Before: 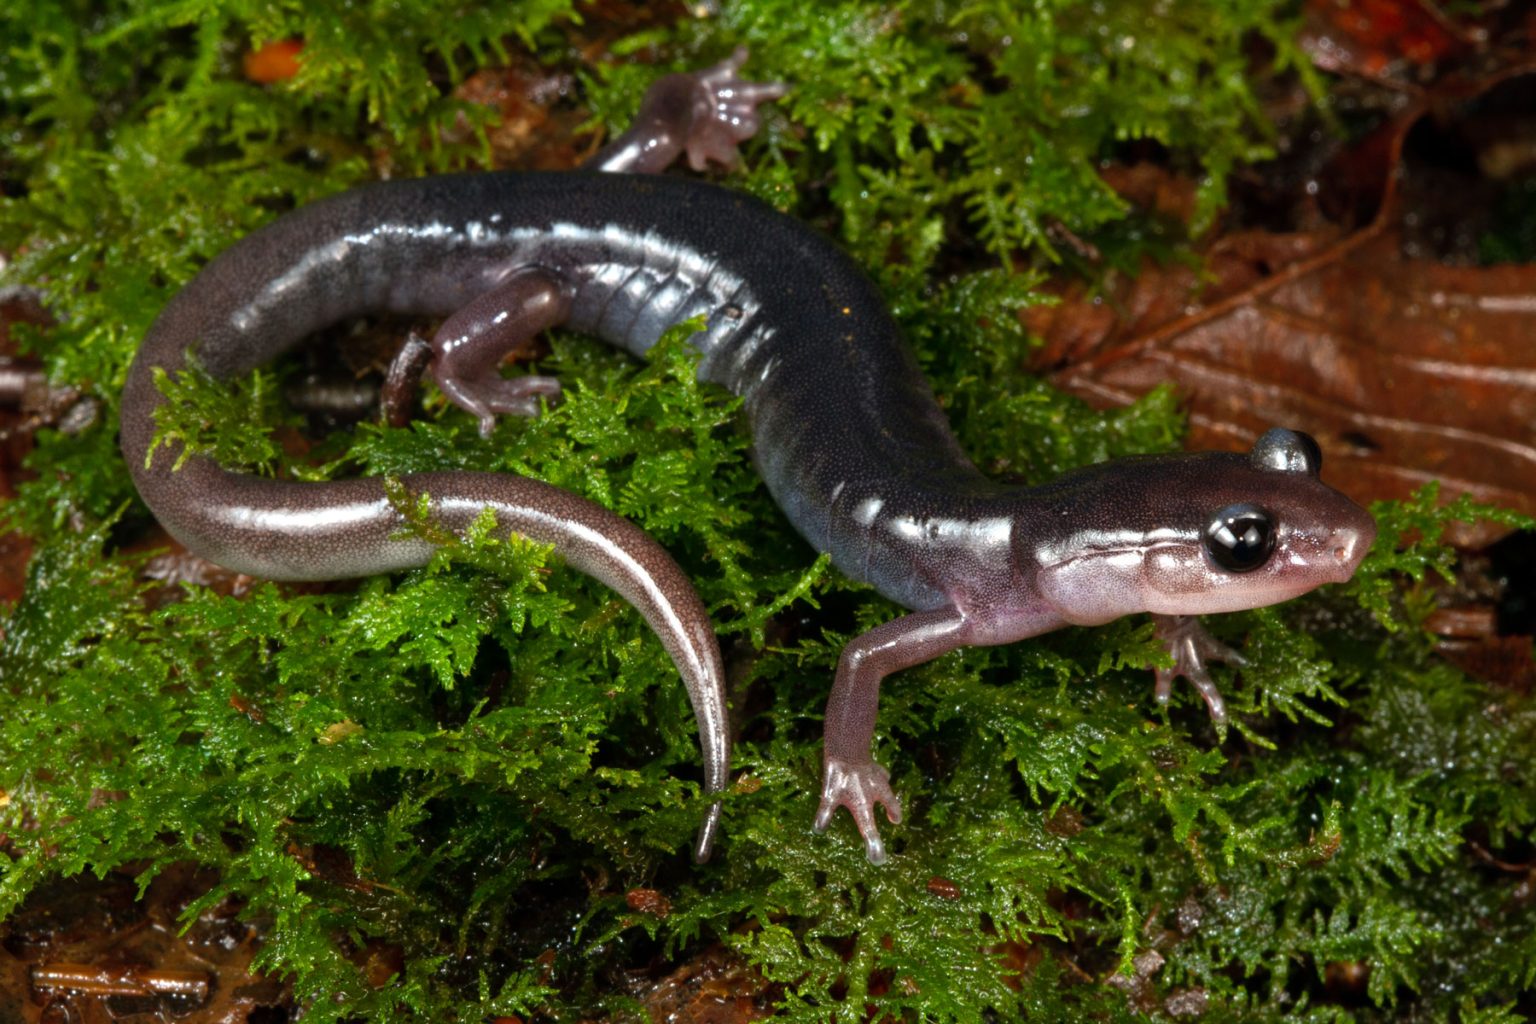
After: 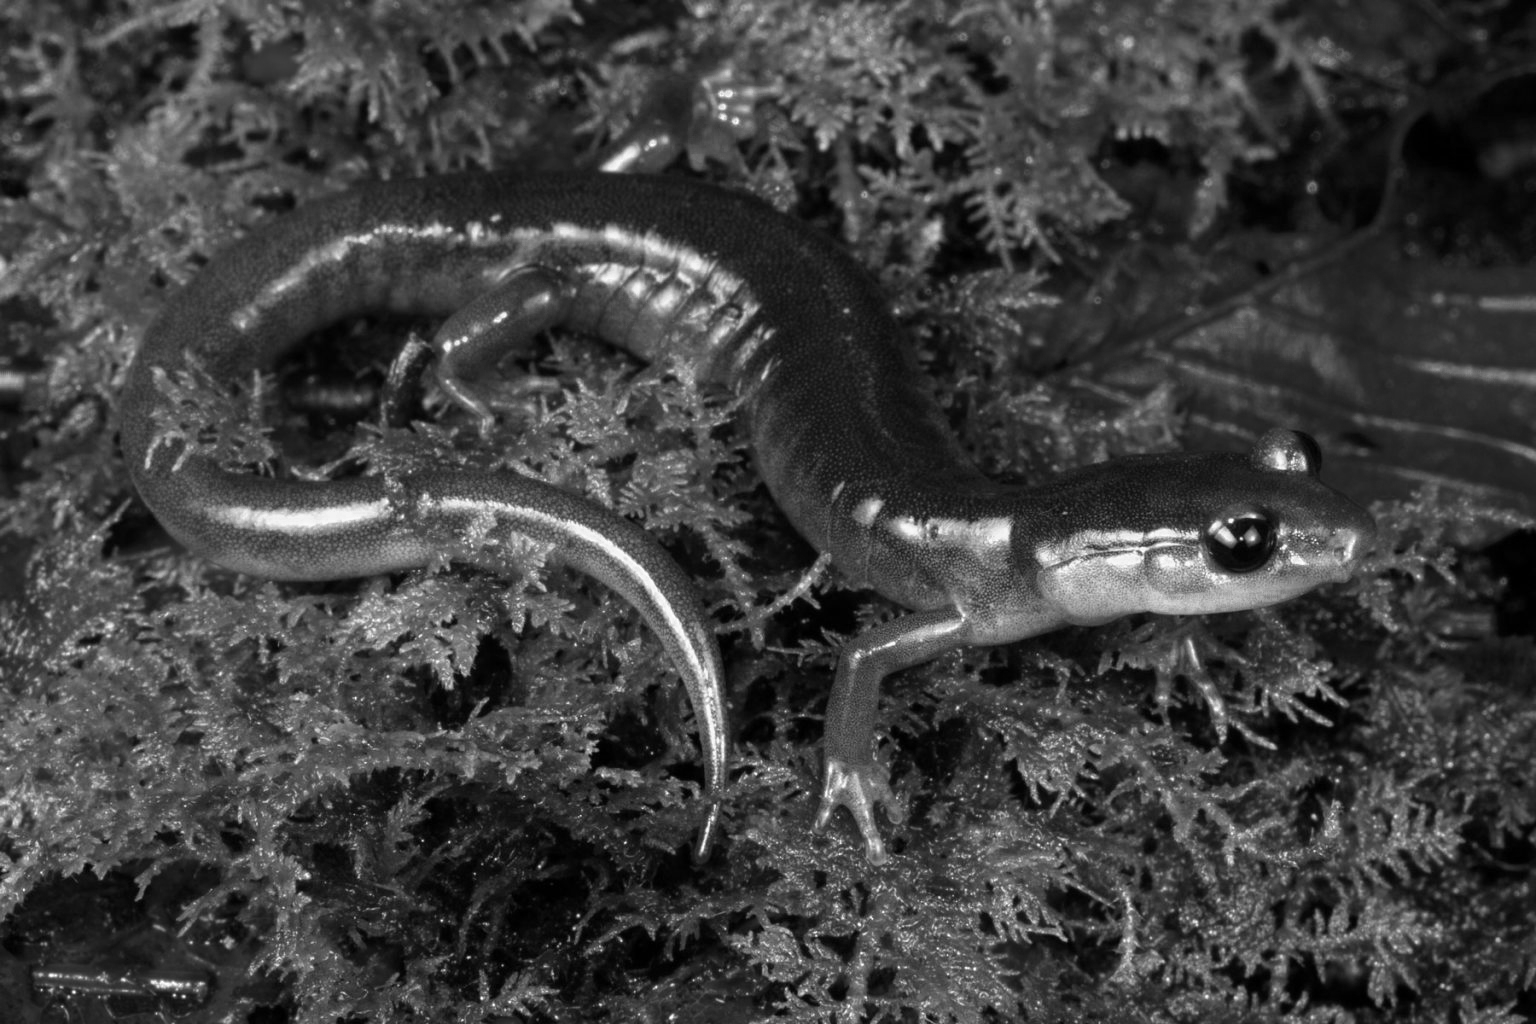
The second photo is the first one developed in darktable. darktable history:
color zones: curves: ch0 [(0.002, 0.589) (0.107, 0.484) (0.146, 0.249) (0.217, 0.352) (0.309, 0.525) (0.39, 0.404) (0.455, 0.169) (0.597, 0.055) (0.724, 0.212) (0.775, 0.691) (0.869, 0.571) (1, 0.587)]; ch1 [(0, 0) (0.143, 0) (0.286, 0) (0.429, 0) (0.571, 0) (0.714, 0) (0.857, 0)]
white balance: red 0.978, blue 0.999
